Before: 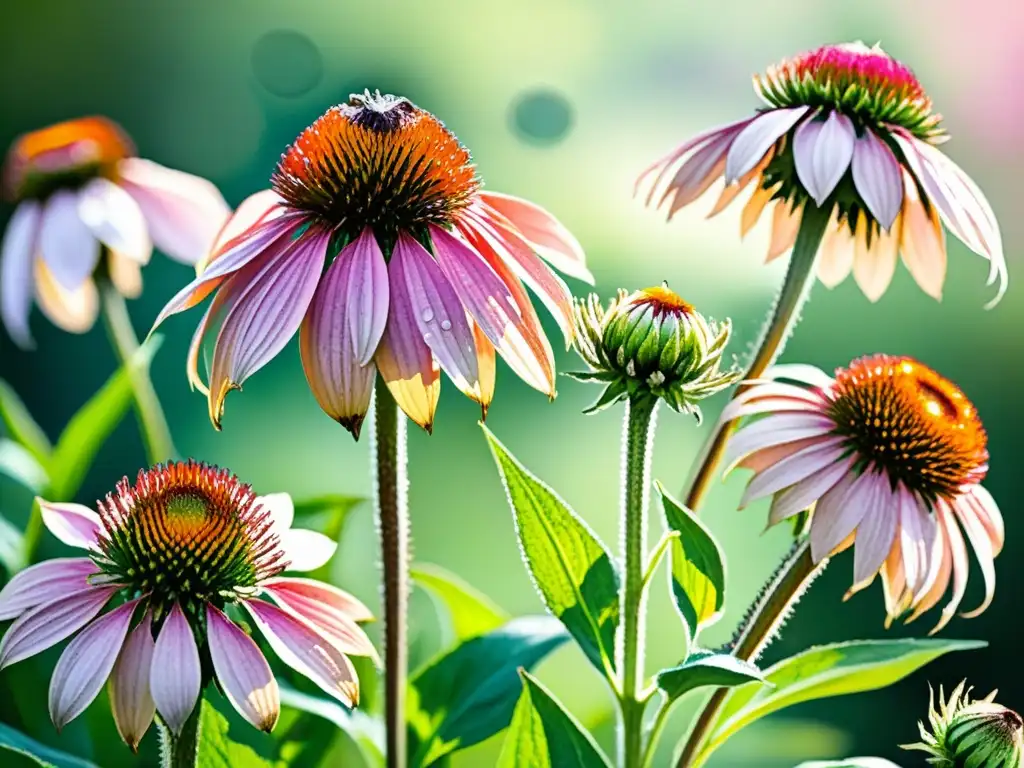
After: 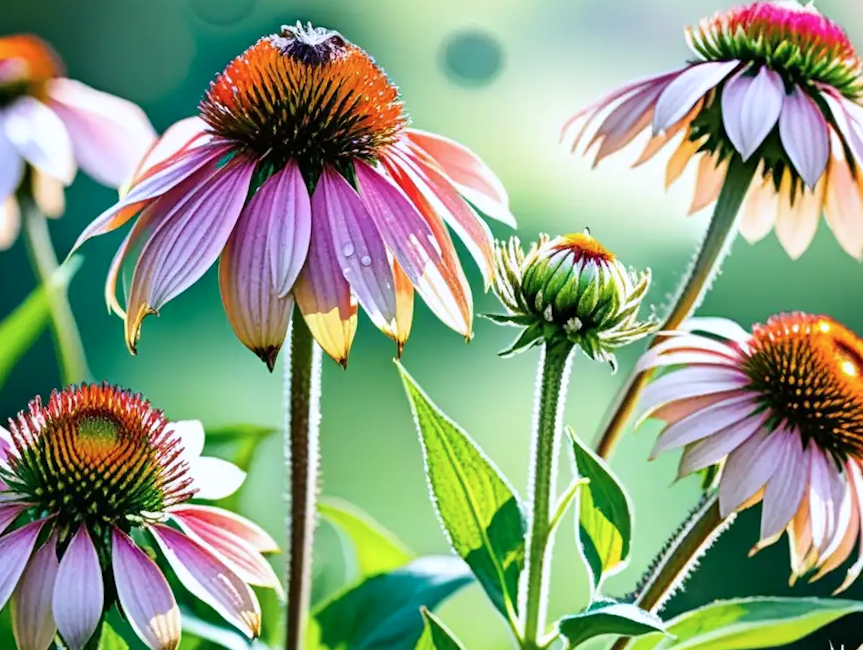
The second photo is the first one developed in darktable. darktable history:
crop and rotate: angle -2.9°, left 5.344%, top 5.21%, right 4.715%, bottom 4.458%
color calibration: illuminant as shot in camera, x 0.358, y 0.373, temperature 4628.91 K
